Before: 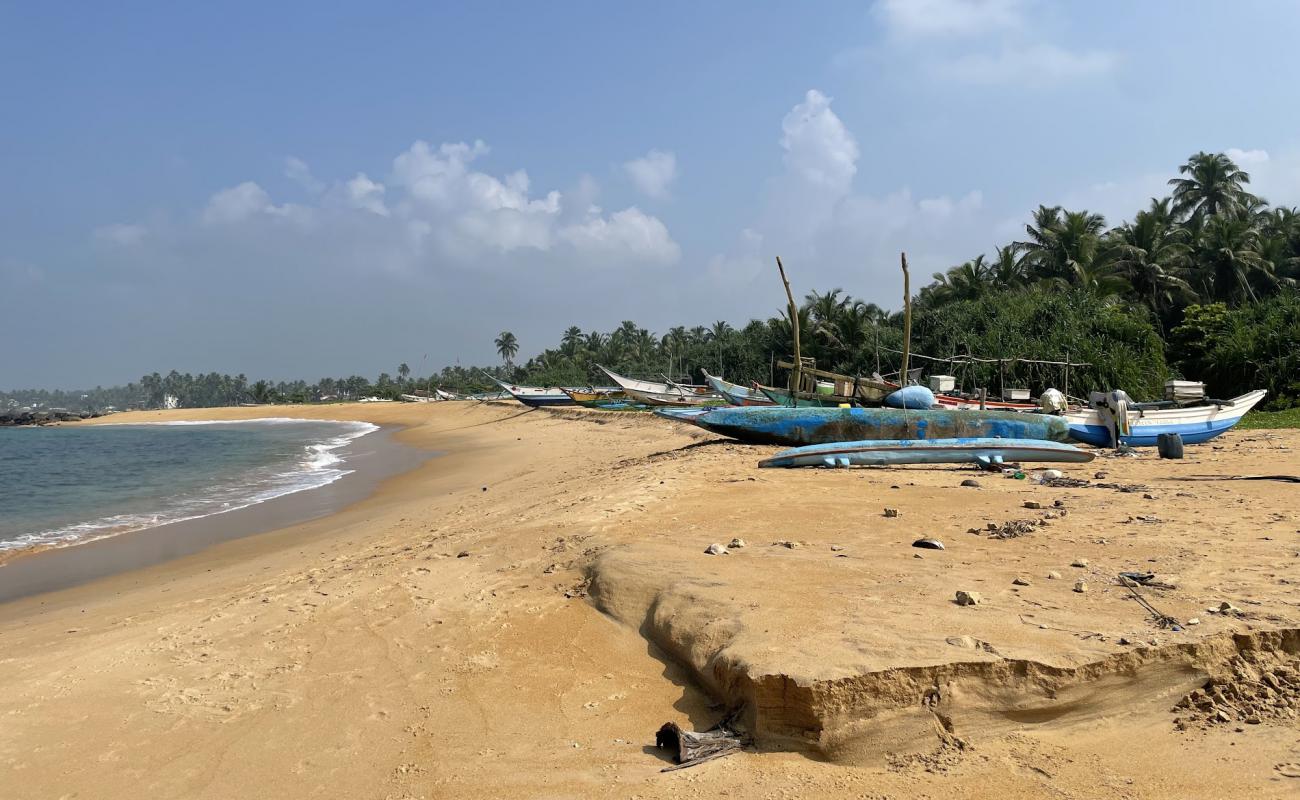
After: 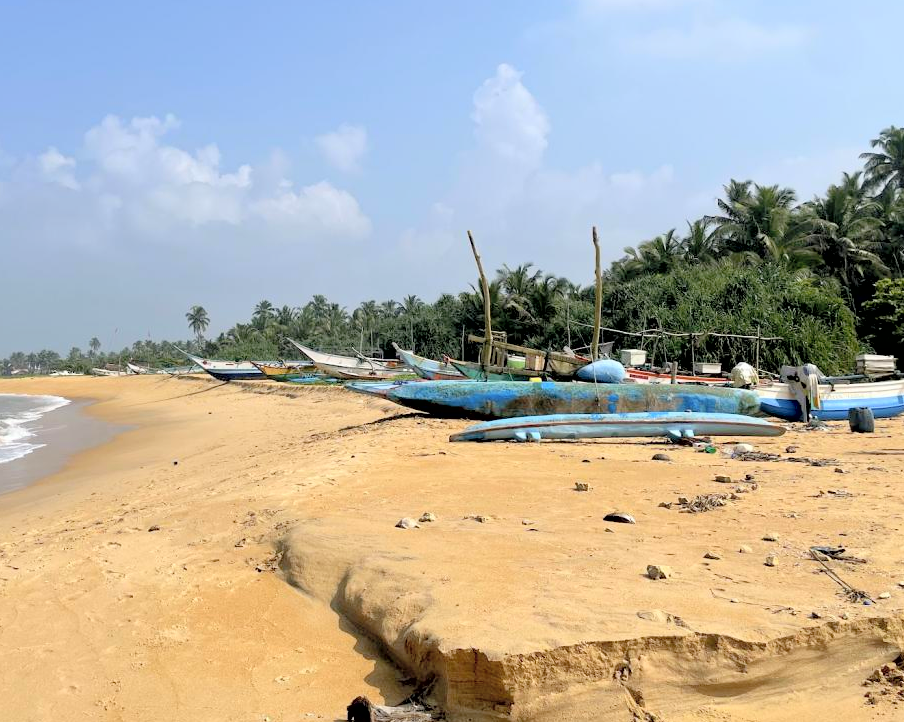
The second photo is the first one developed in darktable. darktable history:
exposure: black level correction 0.007, compensate highlight preservation false
contrast brightness saturation: contrast 0.098, brightness 0.298, saturation 0.147
crop and rotate: left 23.788%, top 3.349%, right 6.613%, bottom 6.312%
